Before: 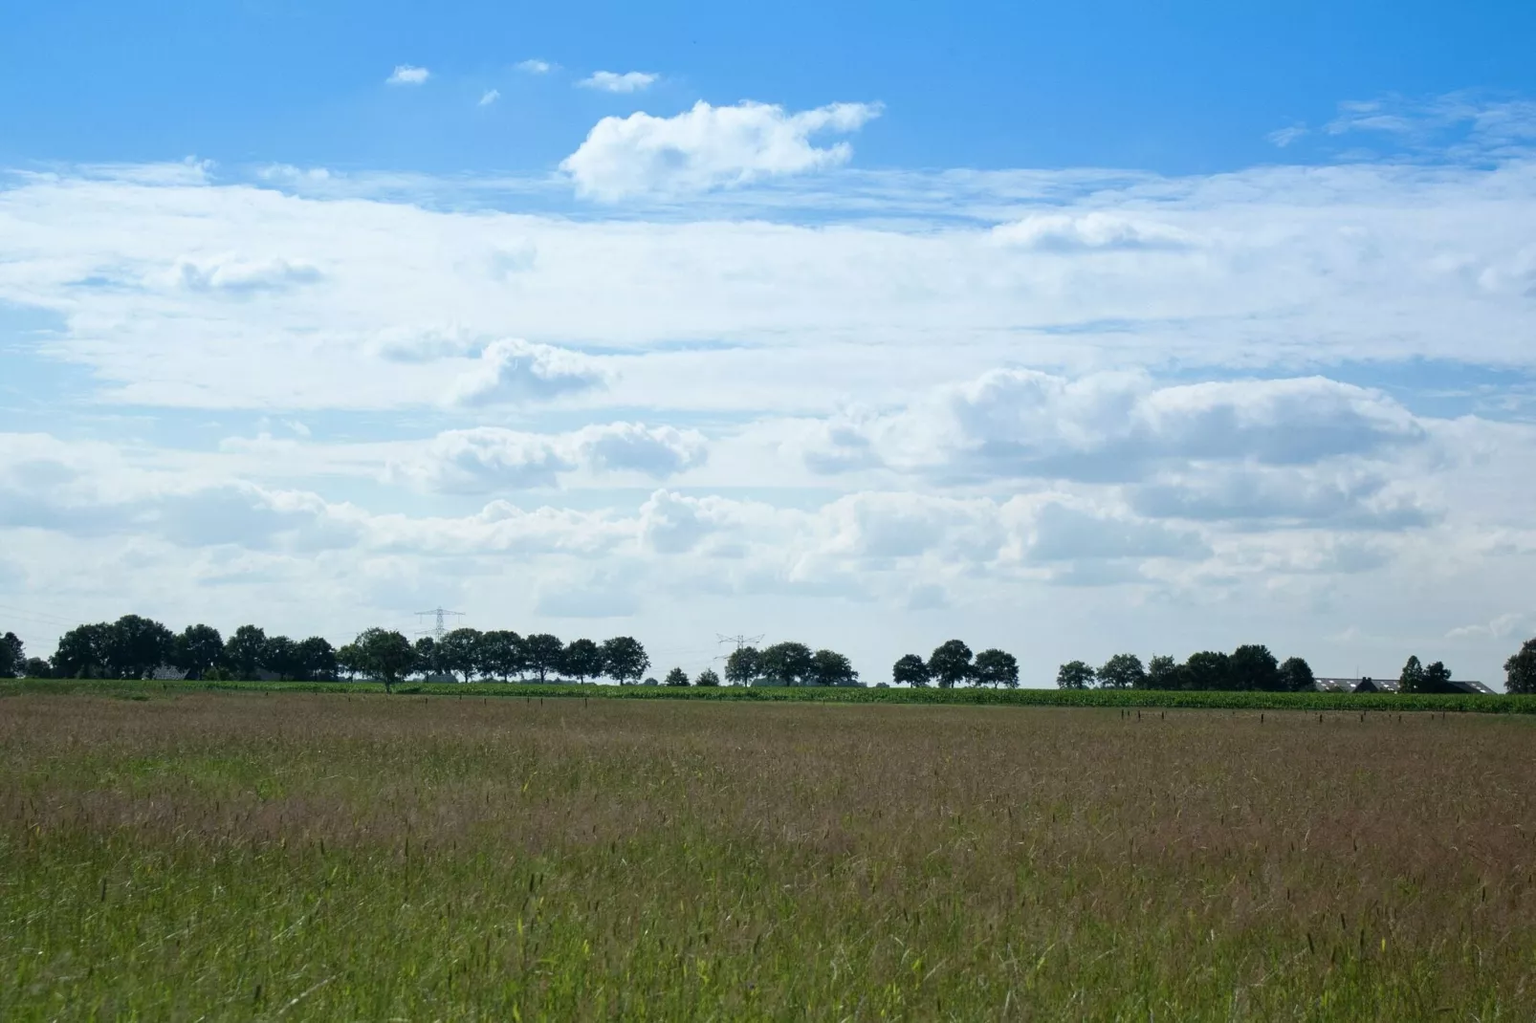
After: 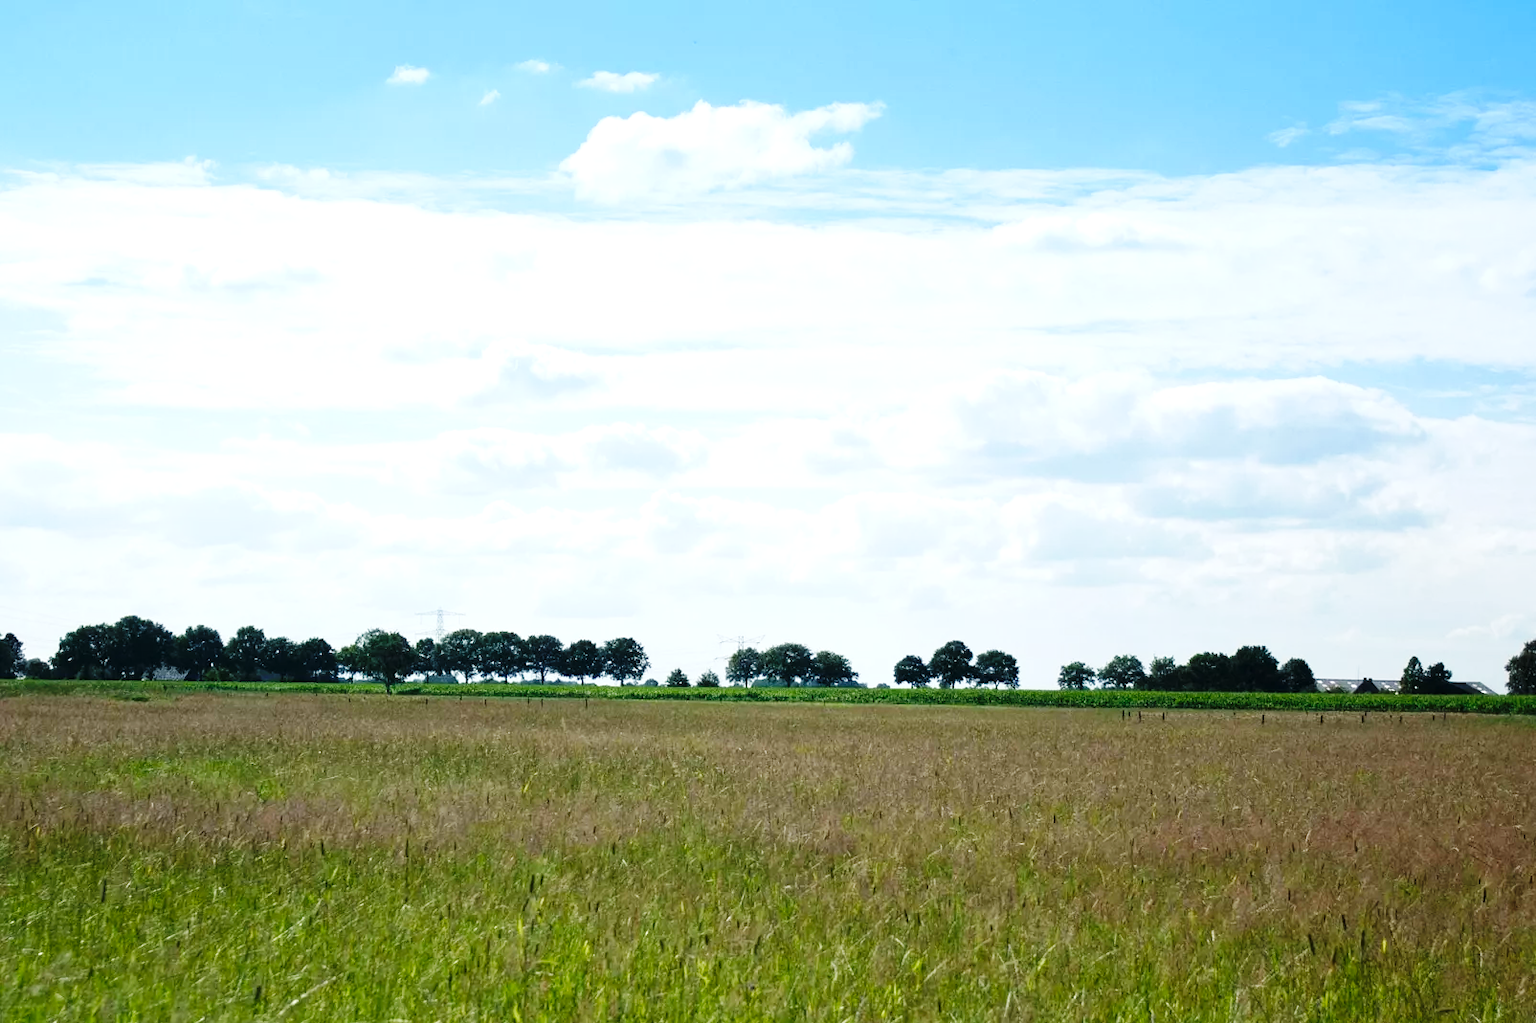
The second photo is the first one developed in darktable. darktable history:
base curve: curves: ch0 [(0, 0) (0.036, 0.025) (0.121, 0.166) (0.206, 0.329) (0.605, 0.79) (1, 1)], preserve colors none
exposure: exposure 0.506 EV, compensate highlight preservation false
